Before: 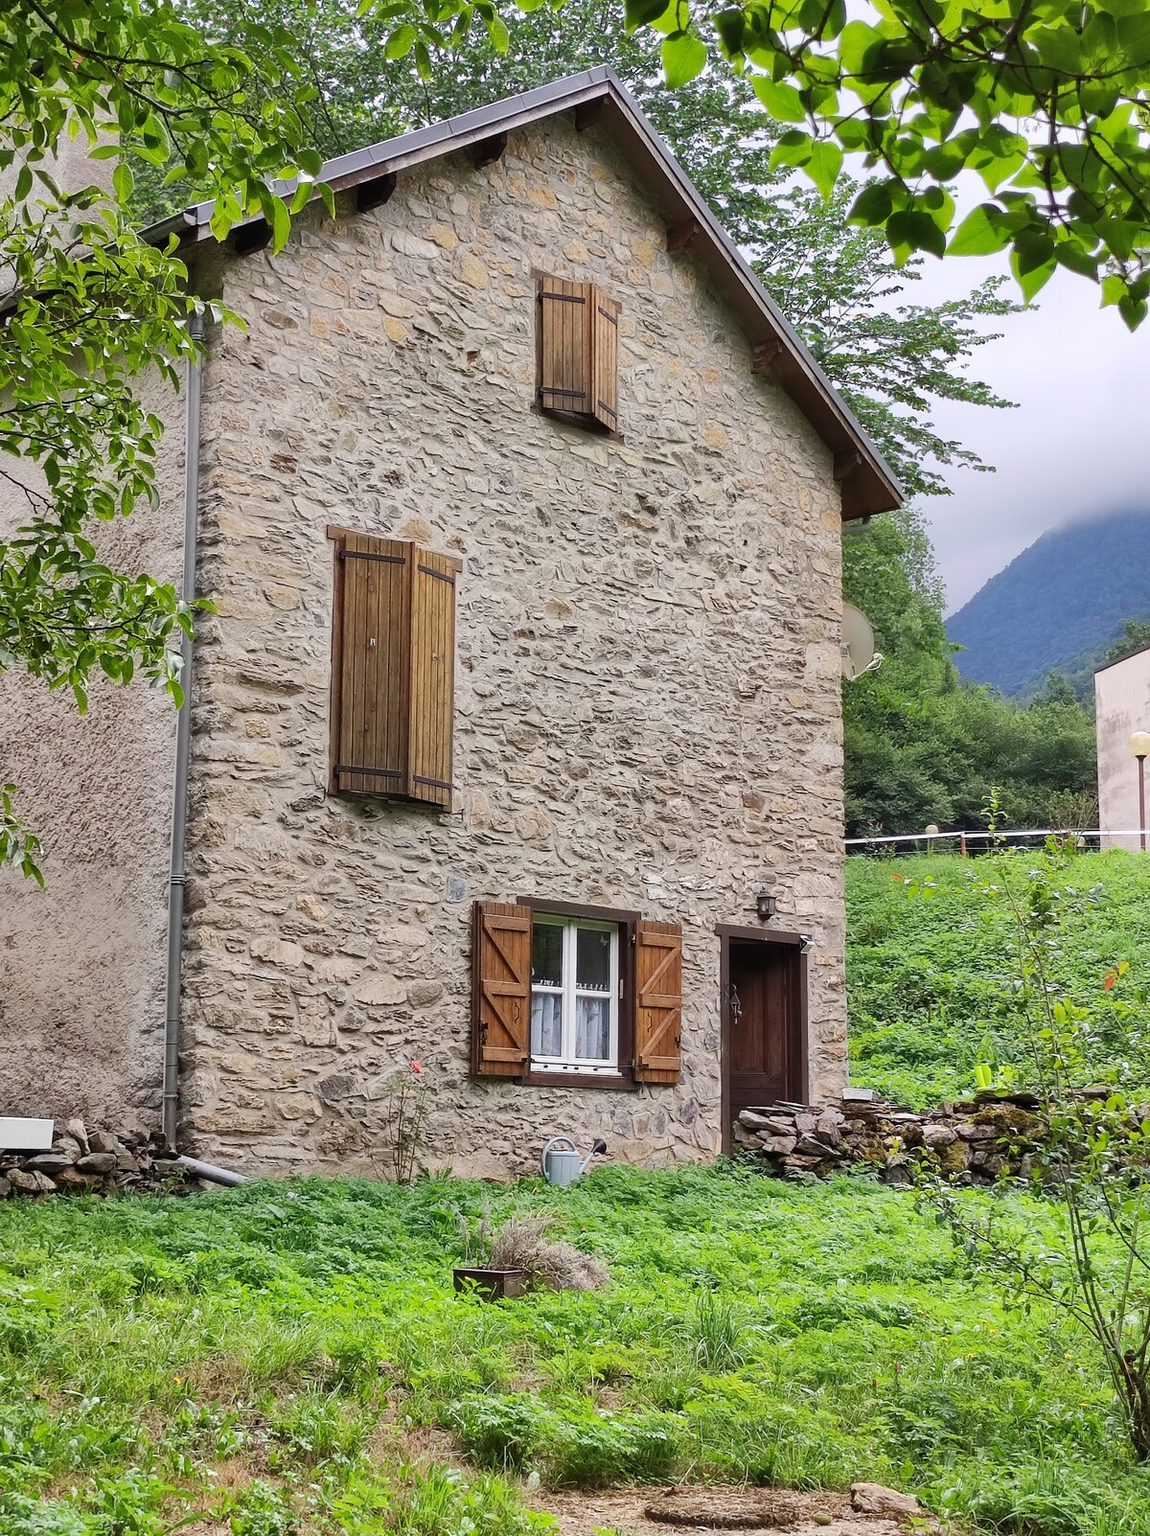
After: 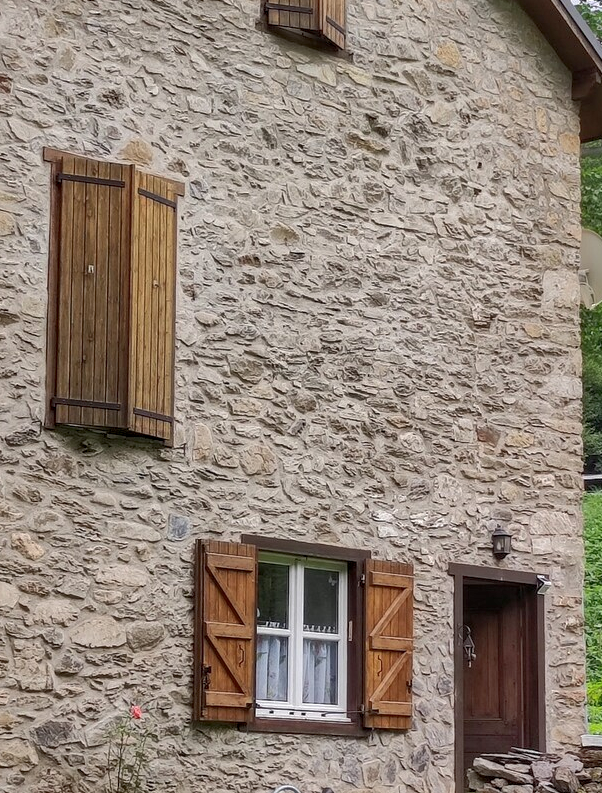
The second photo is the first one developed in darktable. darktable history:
local contrast: detail 130%
shadows and highlights: on, module defaults
crop: left 24.839%, top 25.052%, right 24.979%, bottom 25.45%
